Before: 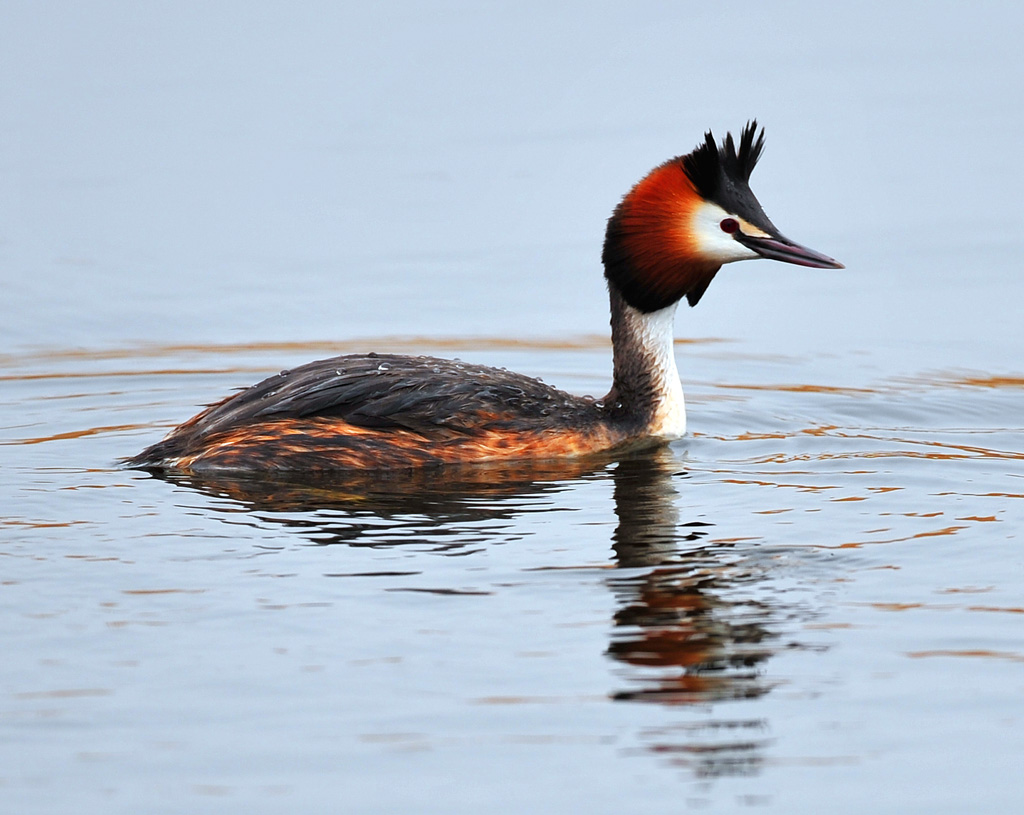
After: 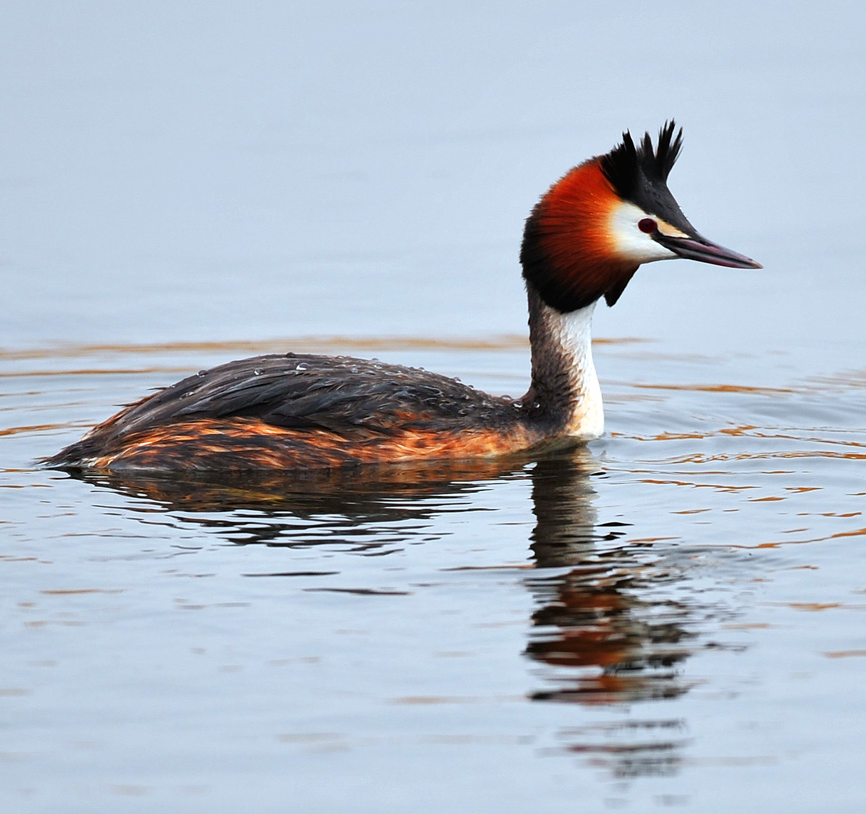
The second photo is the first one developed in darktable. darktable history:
crop: left 8.053%, right 7.374%
